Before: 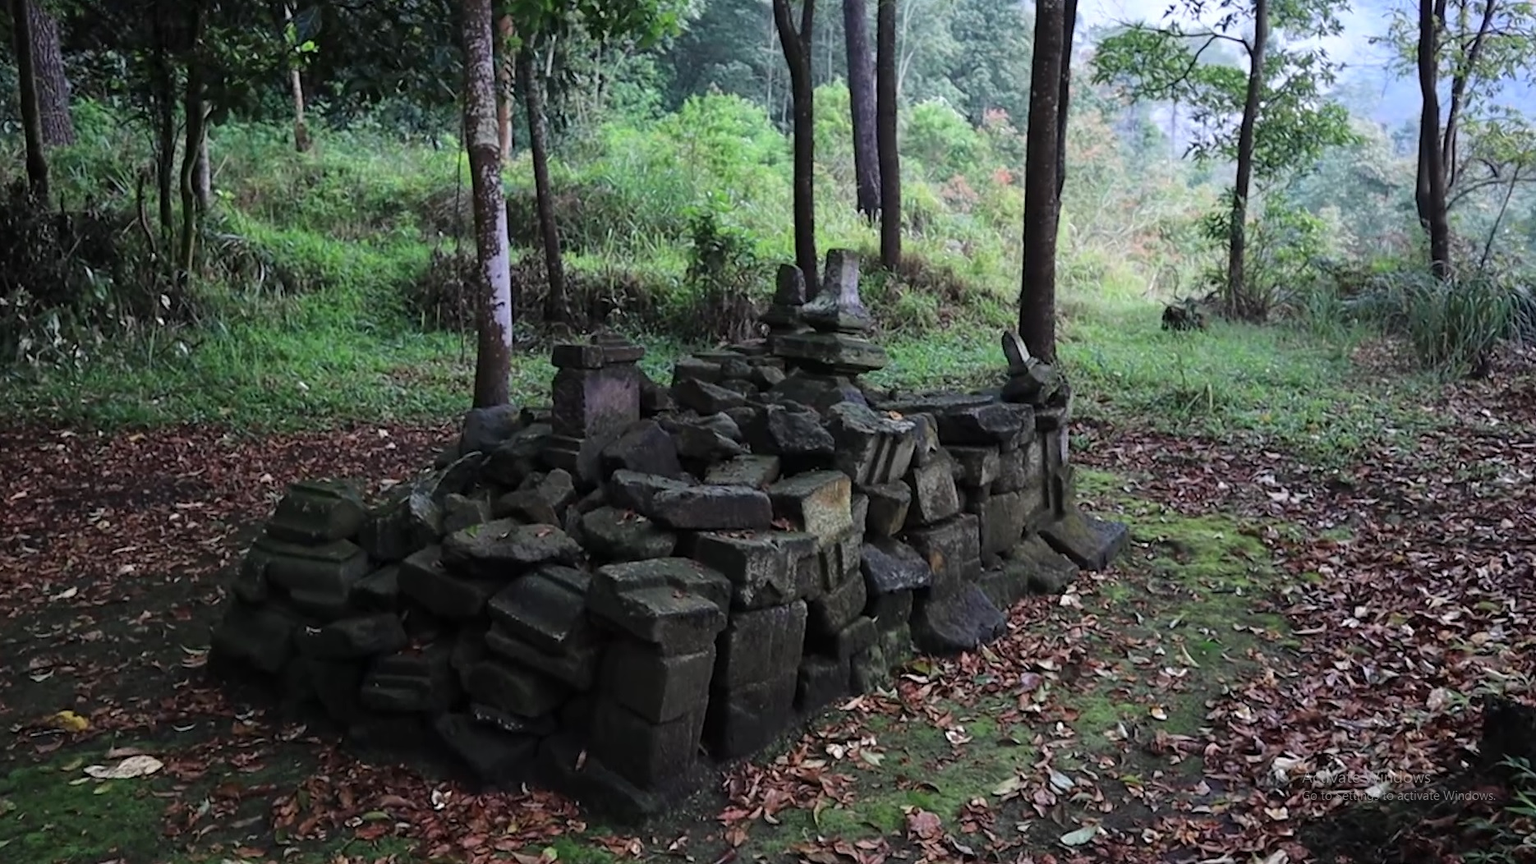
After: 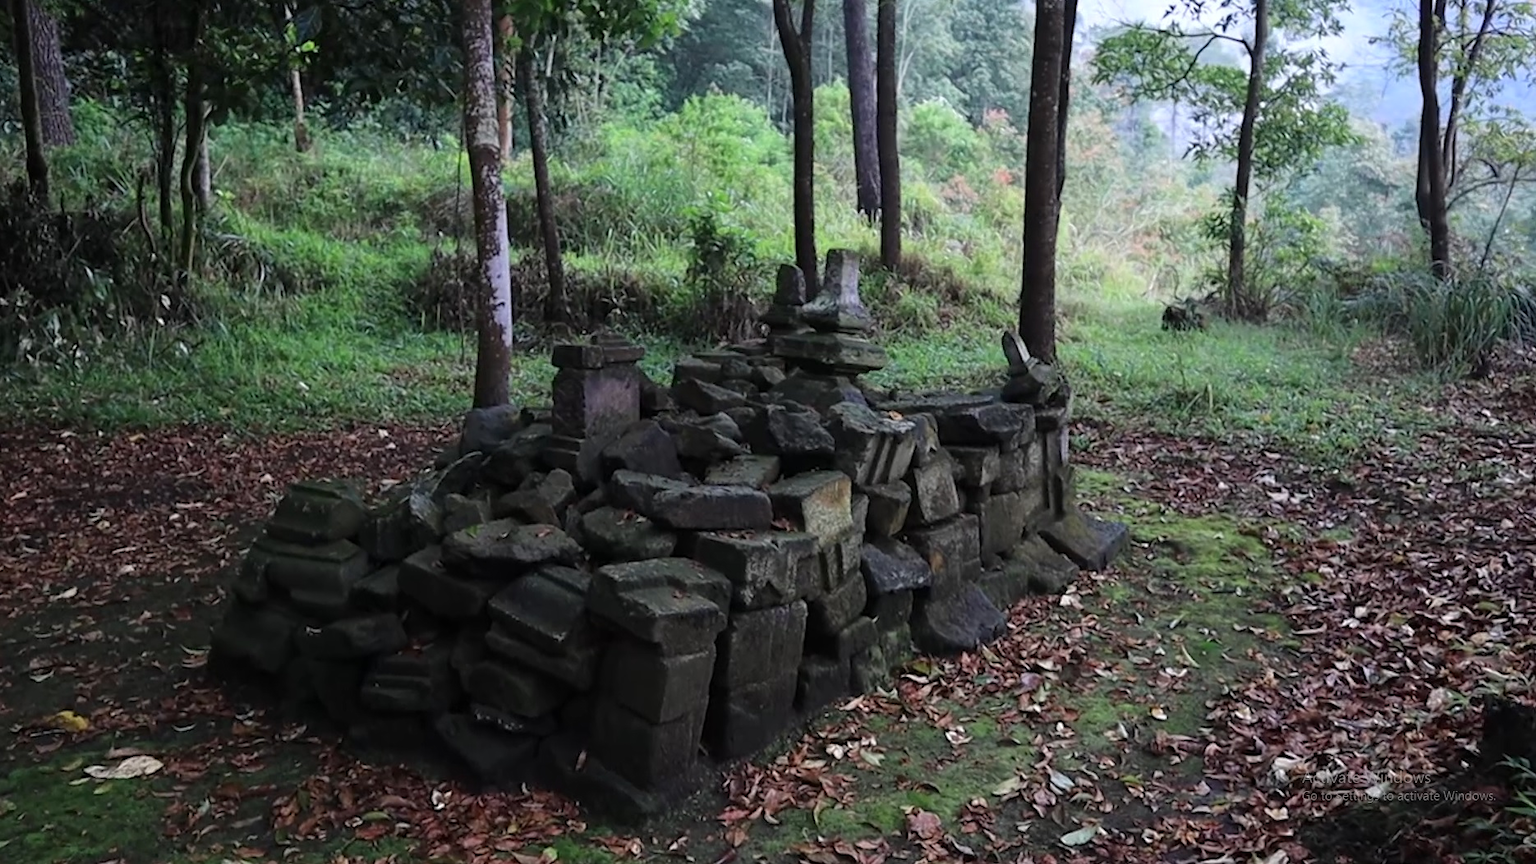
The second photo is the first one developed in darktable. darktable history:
shadows and highlights: radius 91.13, shadows -15.9, white point adjustment 0.28, highlights 31.24, compress 48.65%, soften with gaussian
